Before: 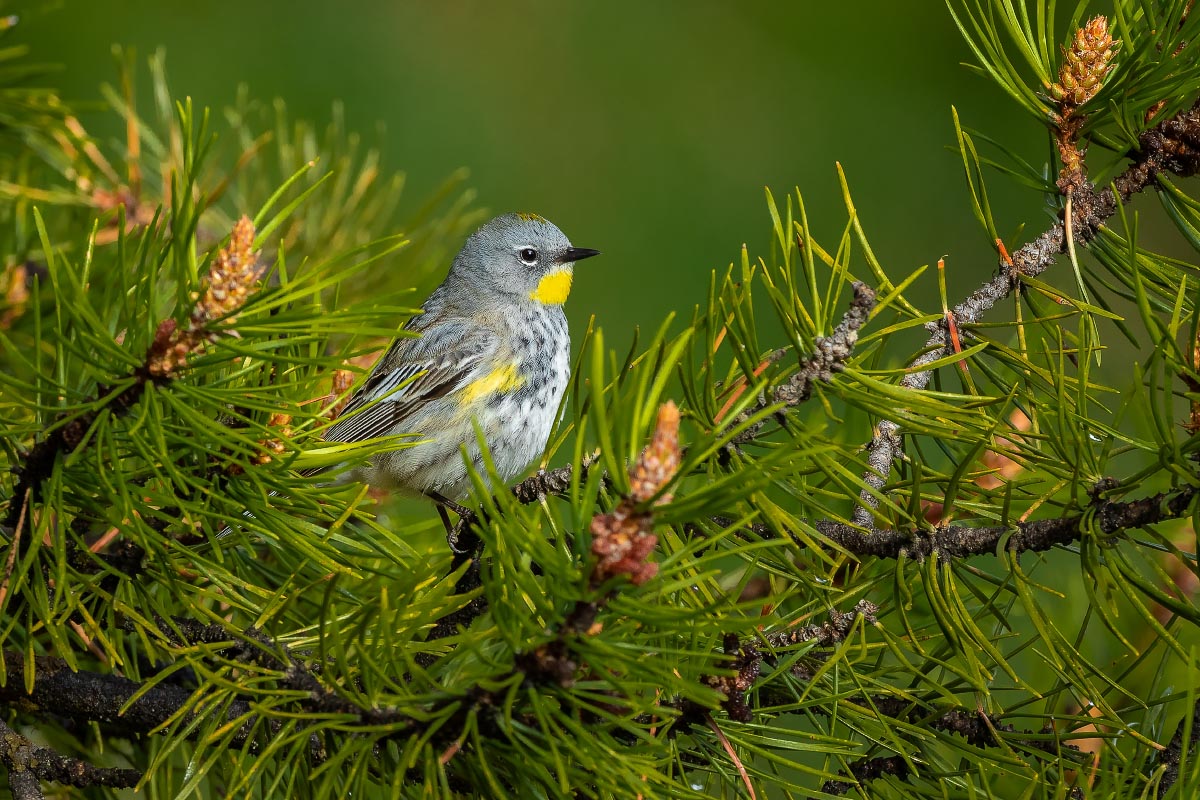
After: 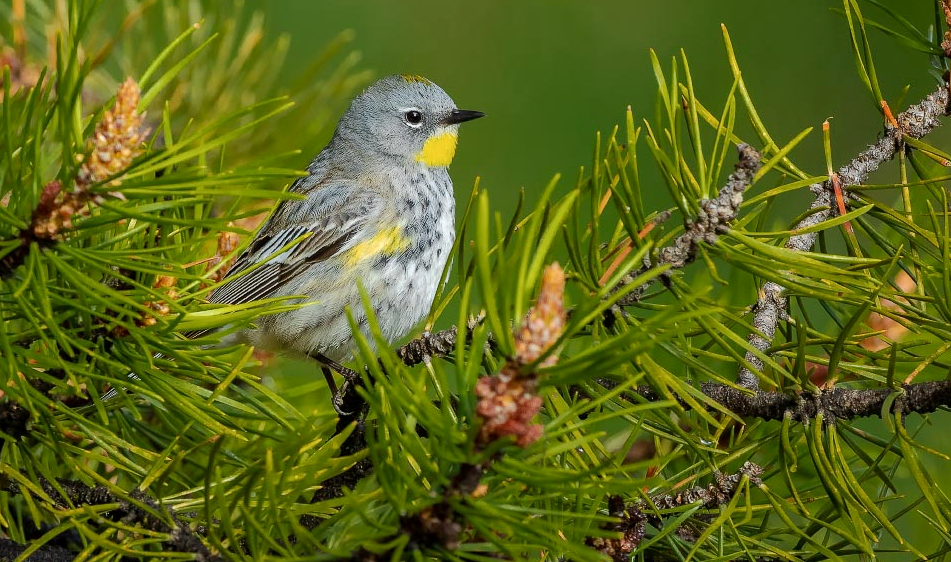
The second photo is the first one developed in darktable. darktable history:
exposure: black level correction 0.001, exposure 0.016 EV, compensate highlight preservation false
base curve: curves: ch0 [(0, 0) (0.235, 0.266) (0.503, 0.496) (0.786, 0.72) (1, 1)], preserve colors none
crop: left 9.651%, top 17.265%, right 11.084%, bottom 12.402%
